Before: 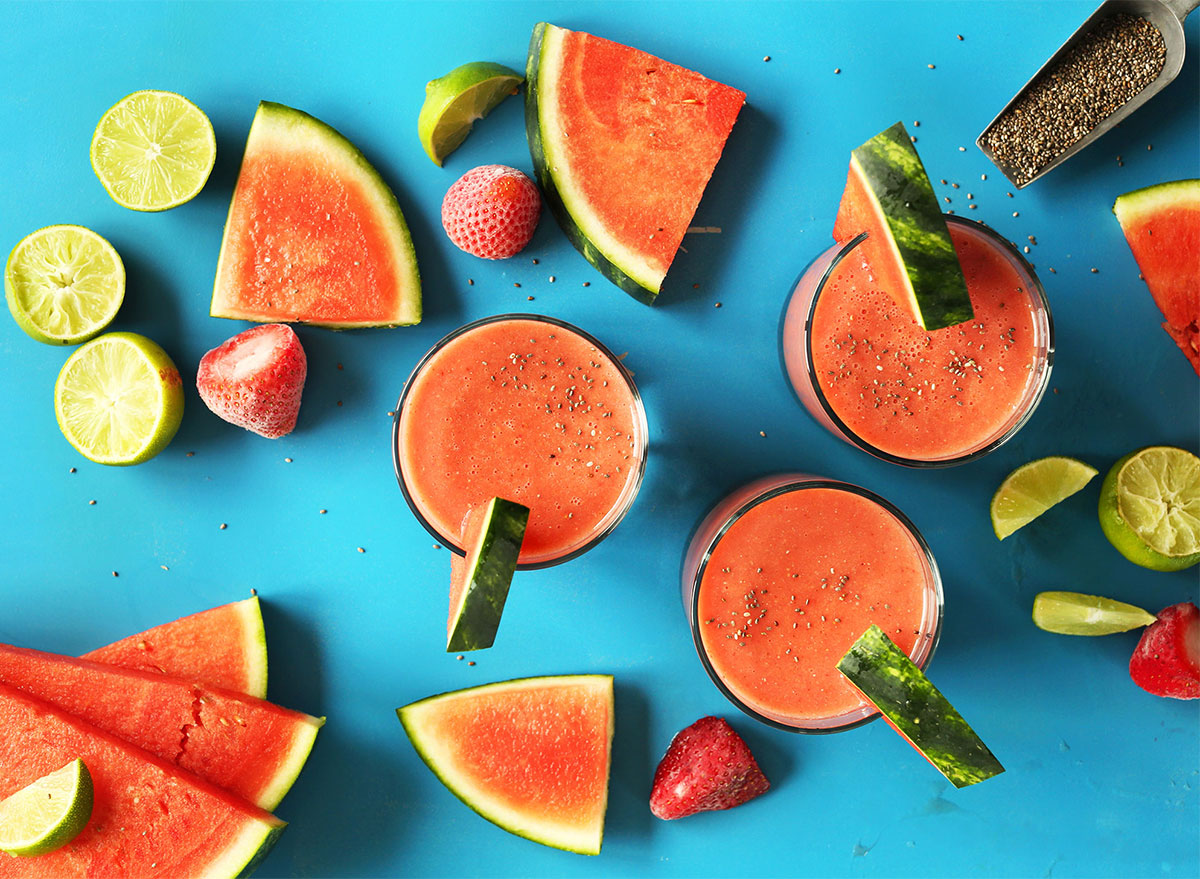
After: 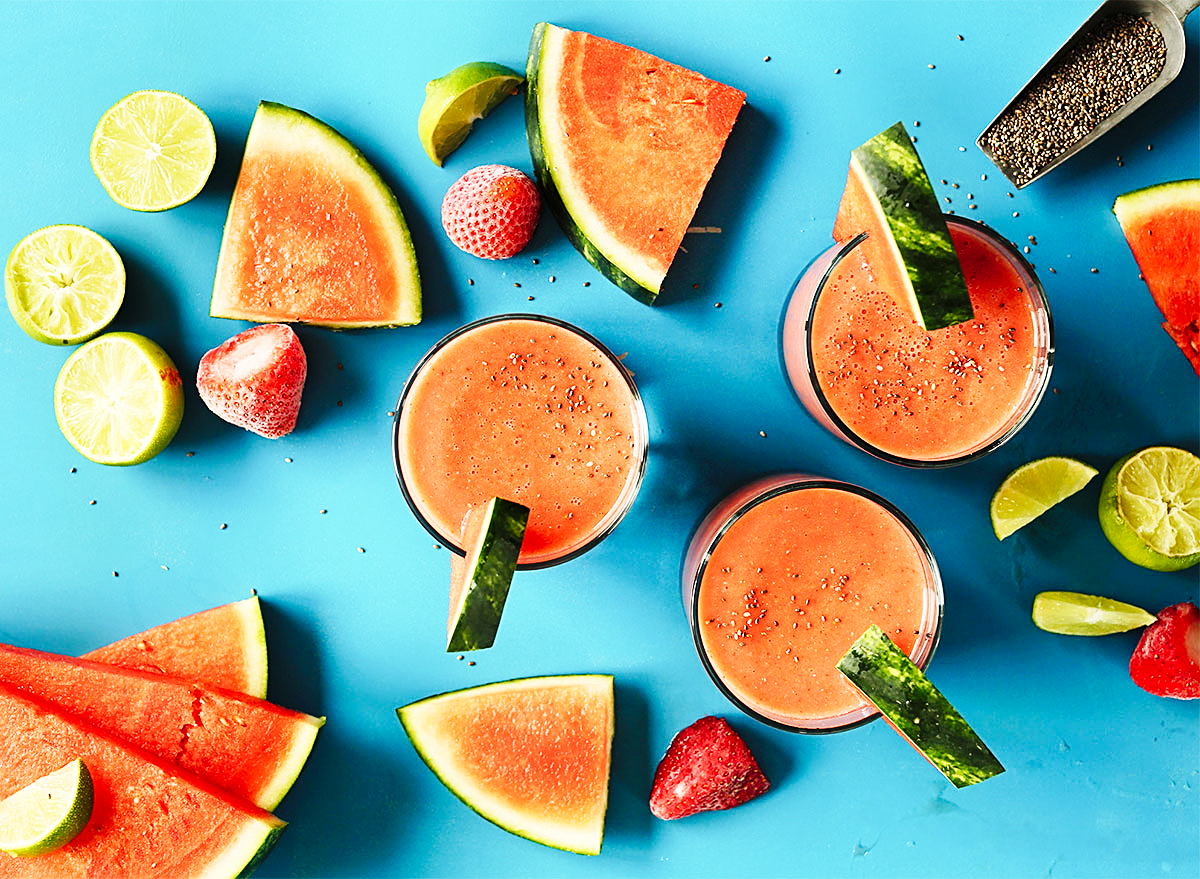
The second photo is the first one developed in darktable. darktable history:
color calibration: illuminant same as pipeline (D50), adaptation none (bypass), x 0.333, y 0.334, temperature 5009.35 K, gamut compression 1.71
sharpen: on, module defaults
base curve: curves: ch0 [(0, 0) (0.036, 0.025) (0.121, 0.166) (0.206, 0.329) (0.605, 0.79) (1, 1)], preserve colors none
